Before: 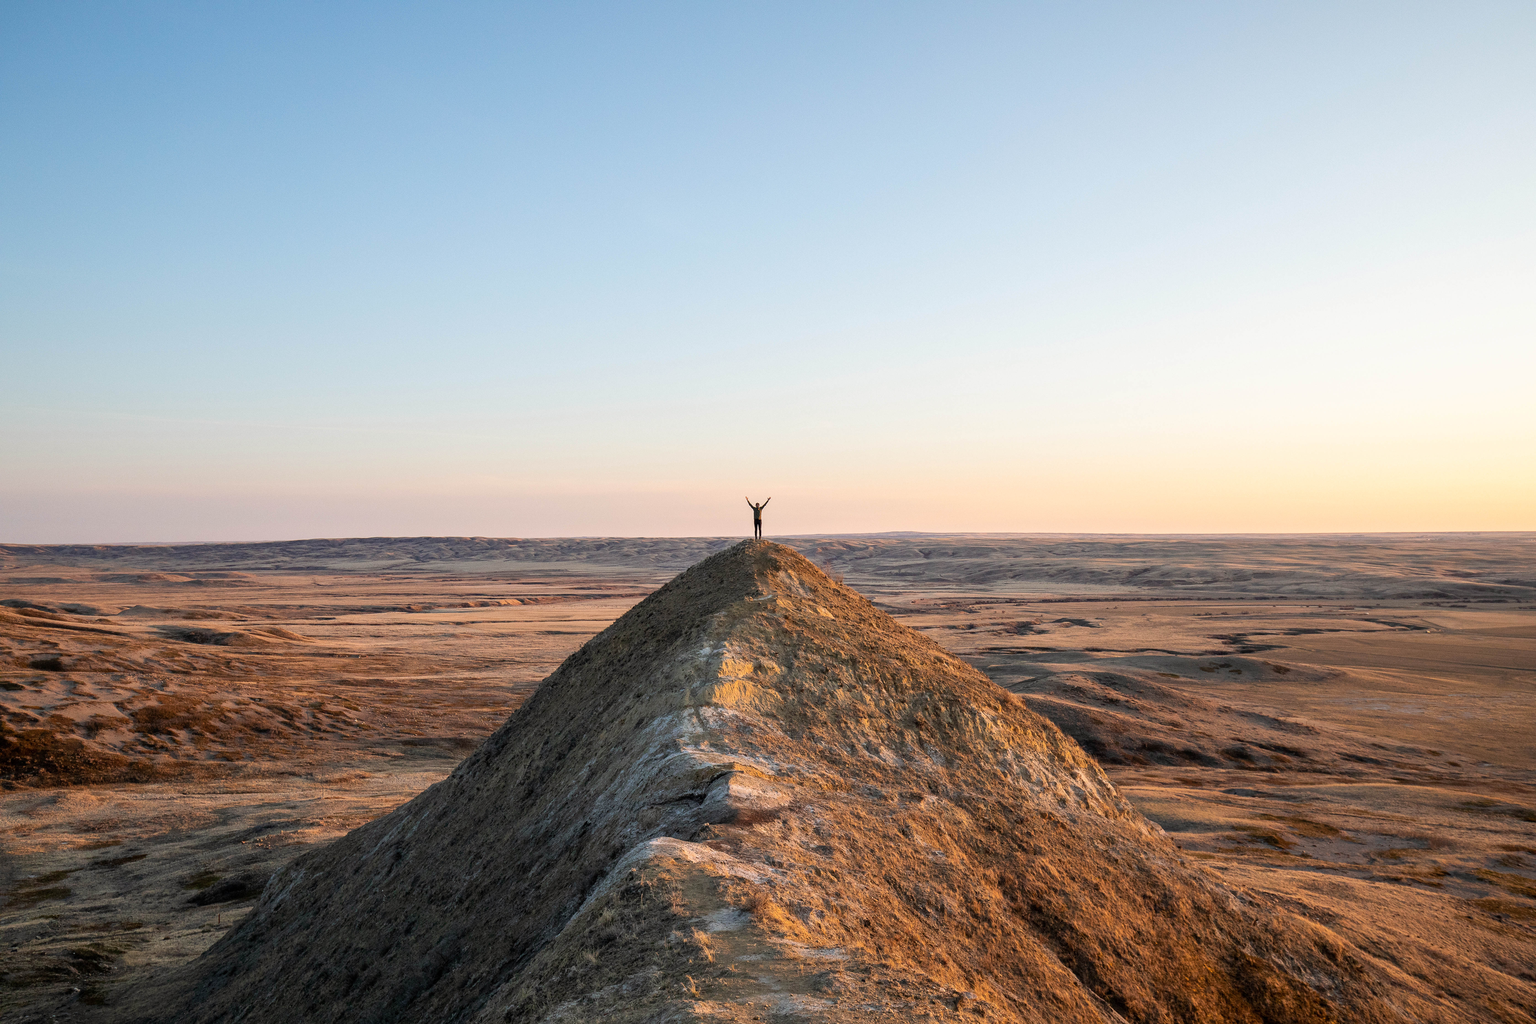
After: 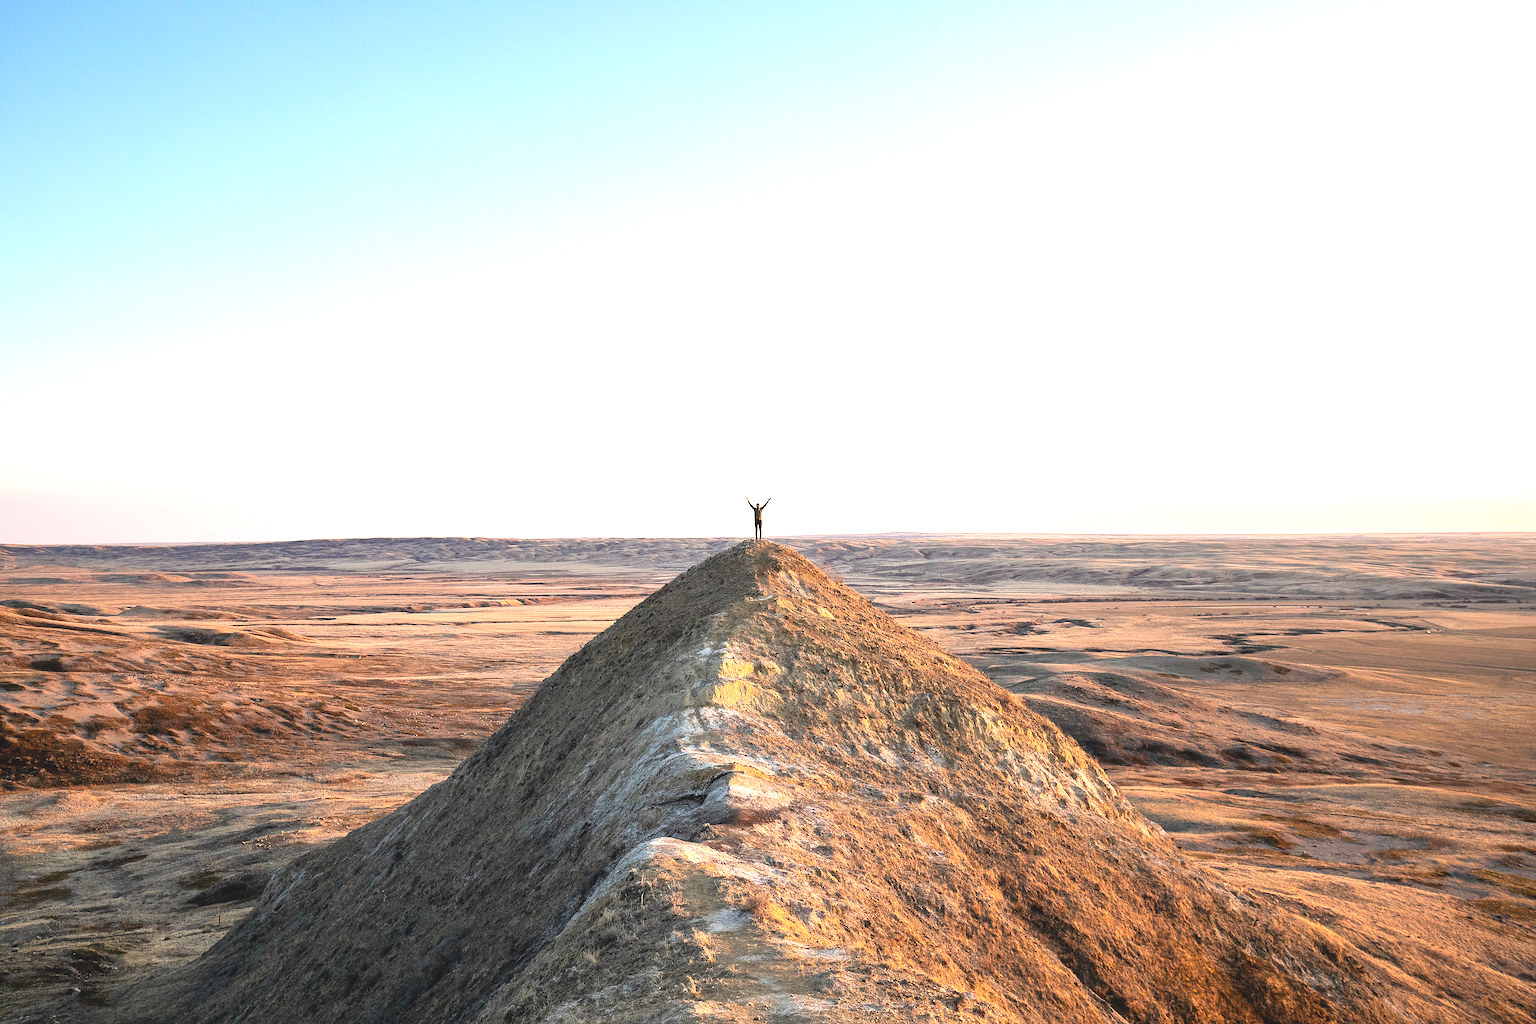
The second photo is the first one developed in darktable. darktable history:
sharpen: on, module defaults
exposure: black level correction -0.005, exposure 1 EV, compensate exposure bias true, compensate highlight preservation false
